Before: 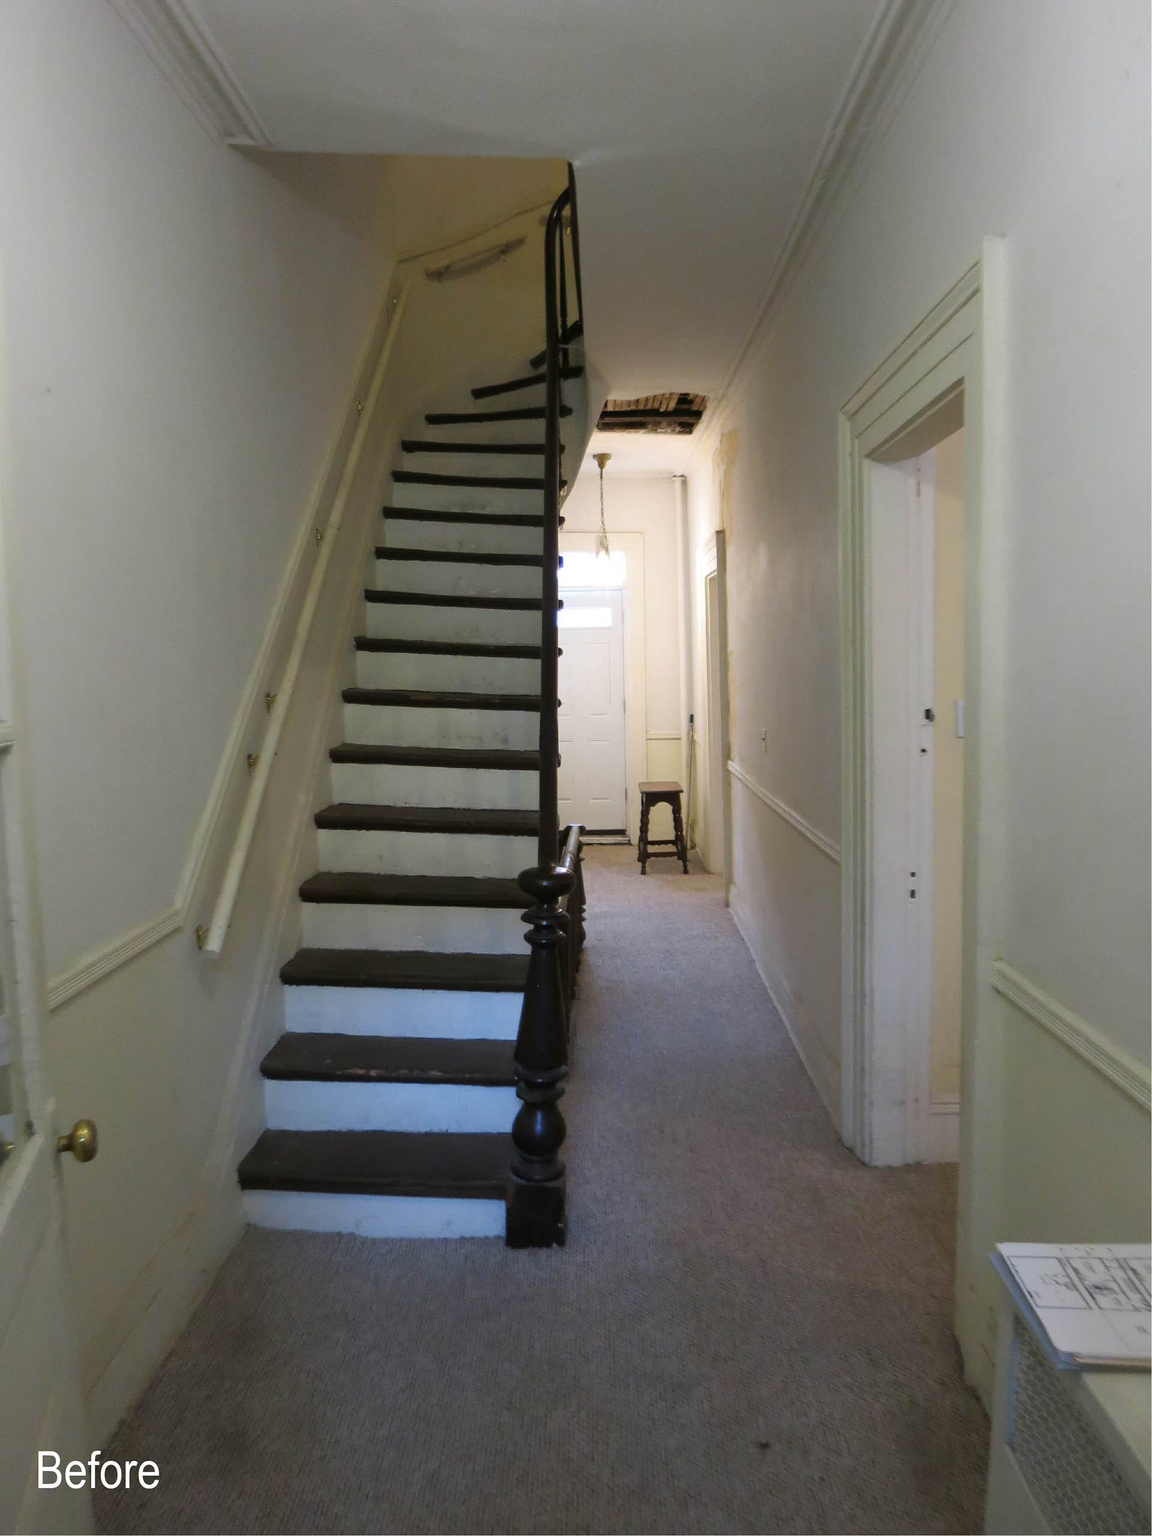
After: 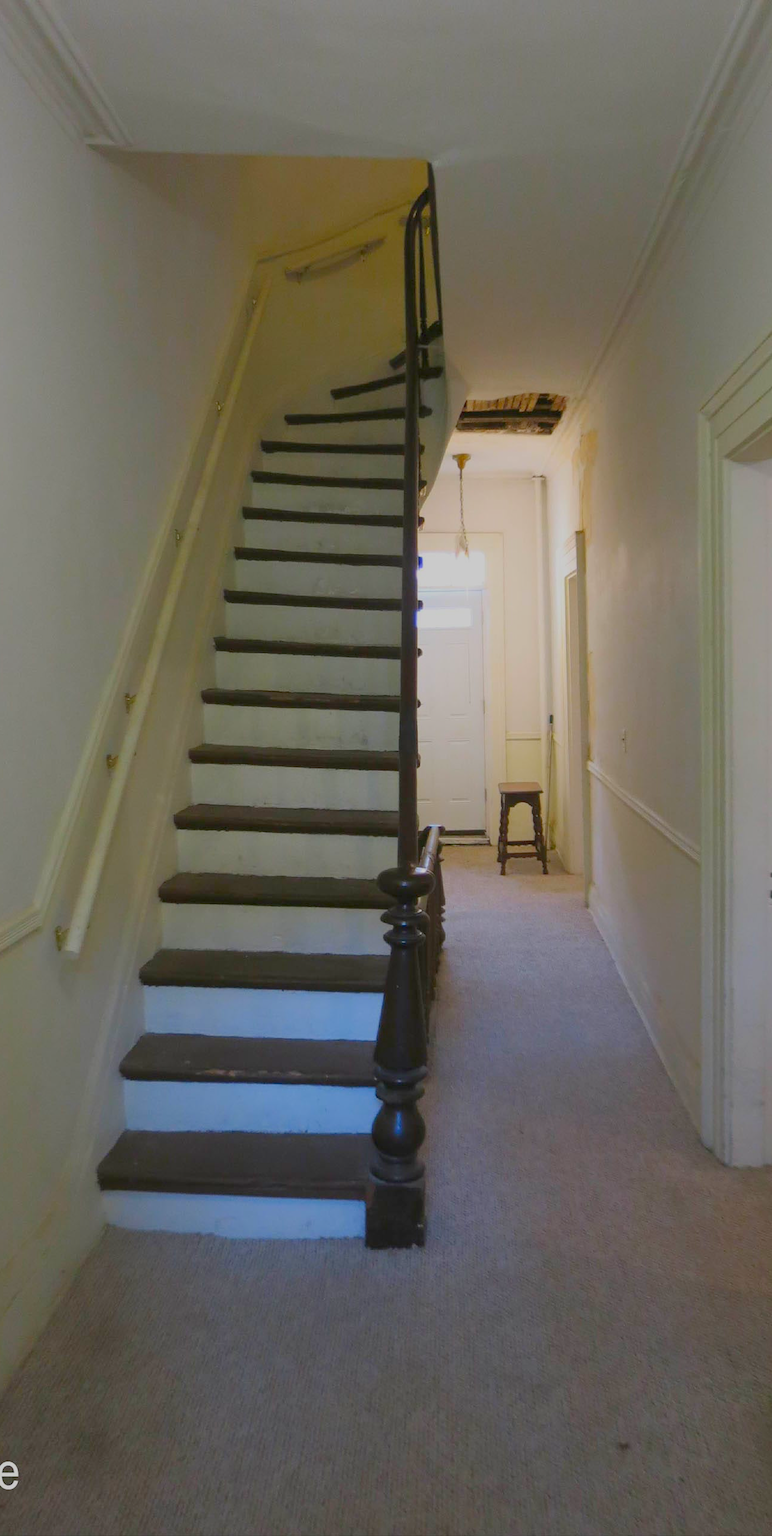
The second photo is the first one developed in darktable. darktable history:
crop and rotate: left 12.248%, right 20.678%
color balance rgb: perceptual saturation grading › global saturation 36.758%, contrast -29.969%
